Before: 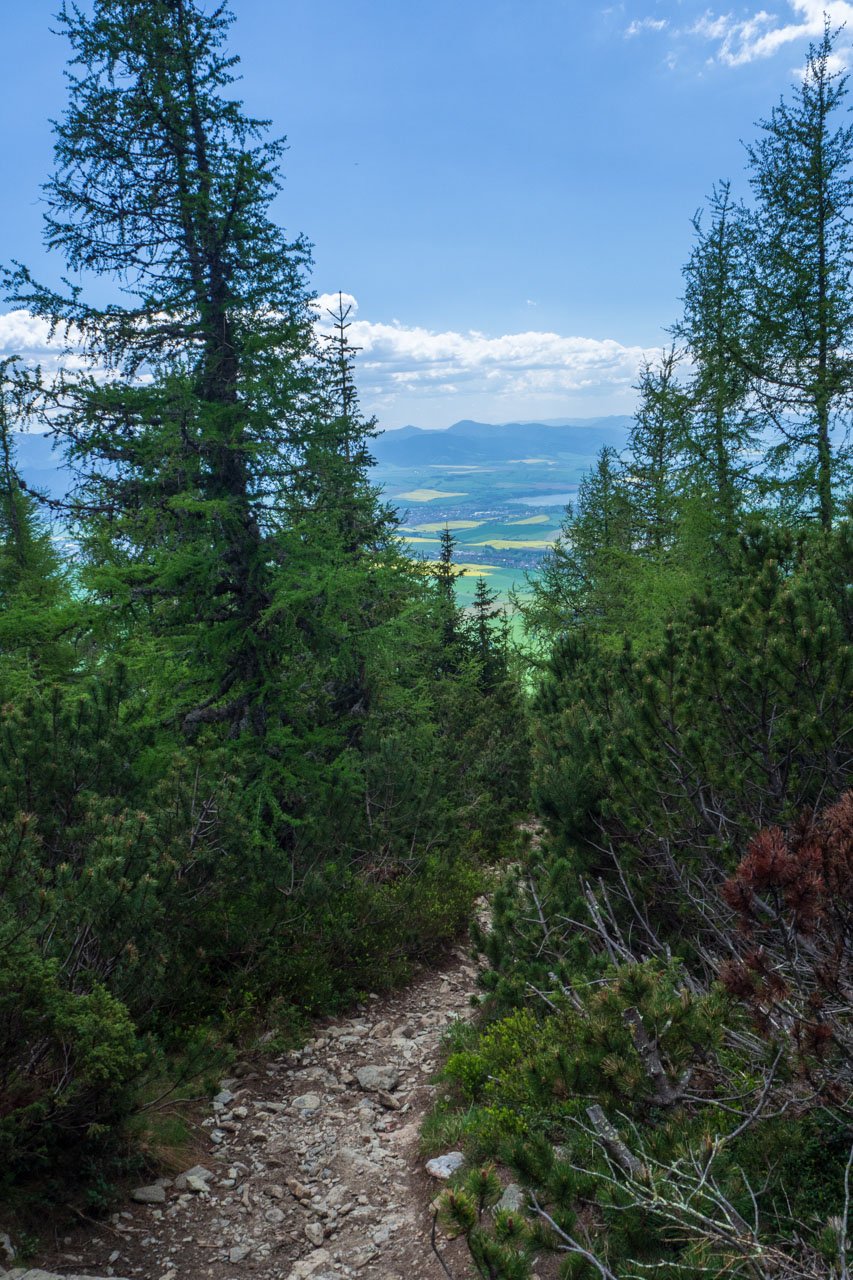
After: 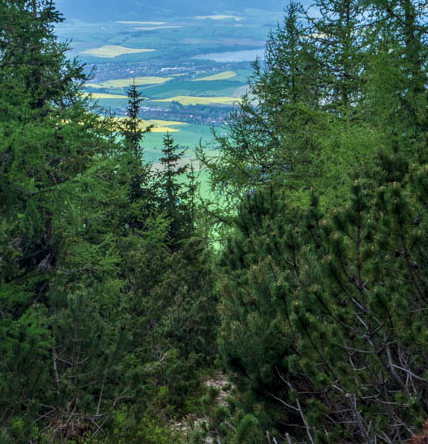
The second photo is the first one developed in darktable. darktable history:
crop: left 36.75%, top 34.715%, right 13.011%, bottom 30.557%
local contrast: on, module defaults
